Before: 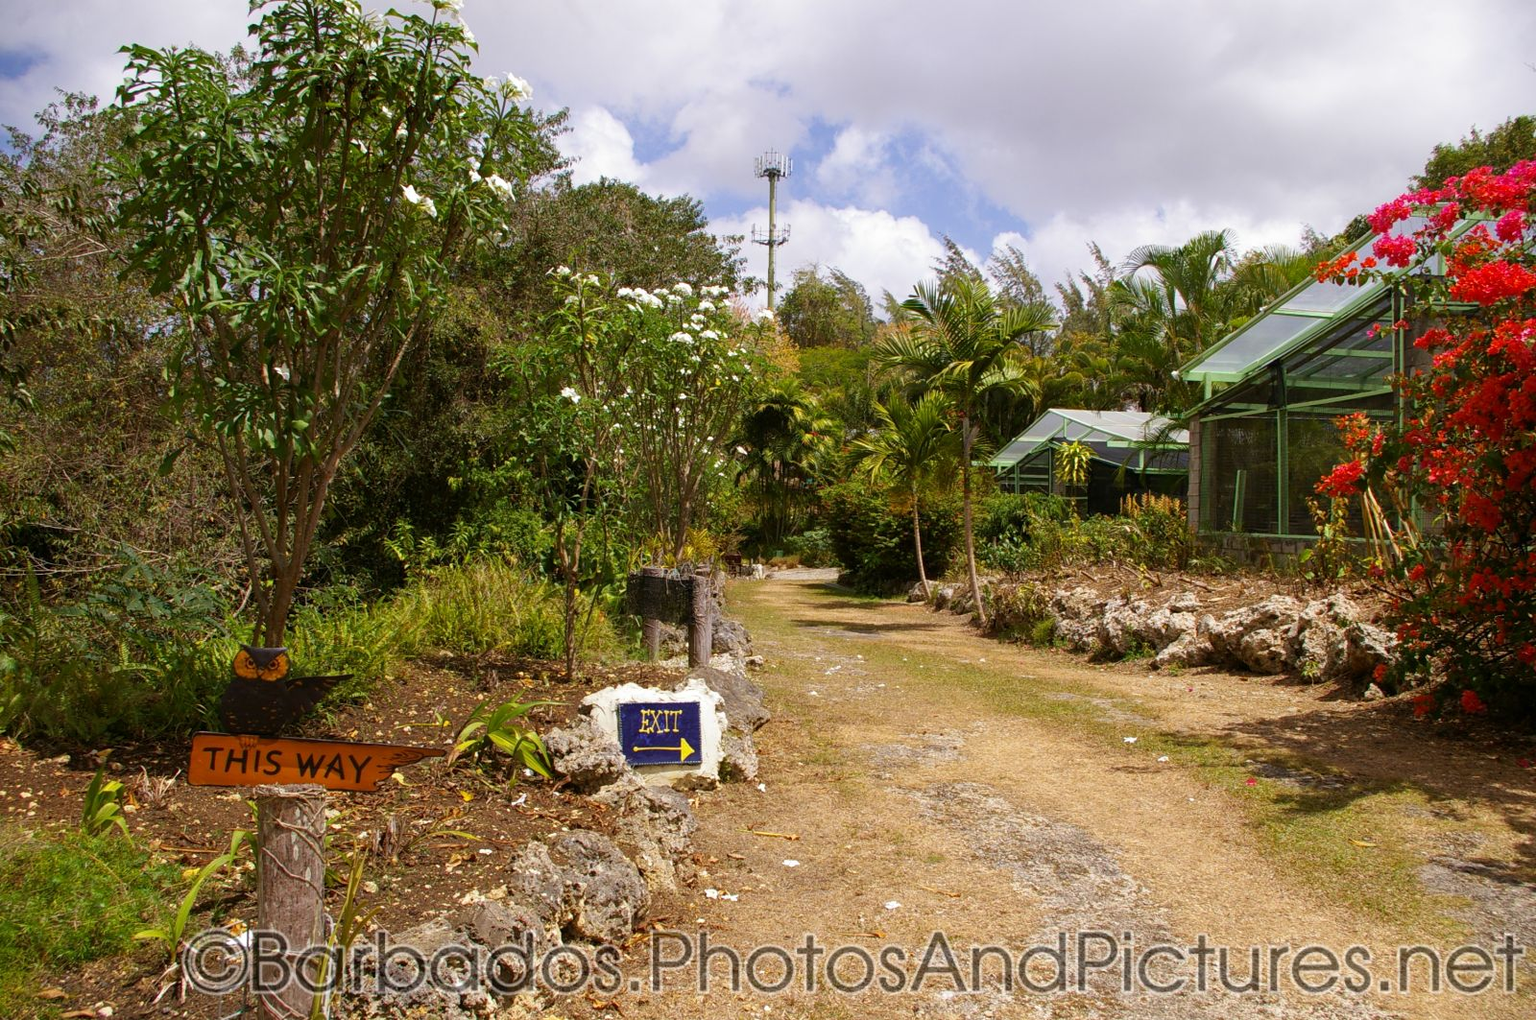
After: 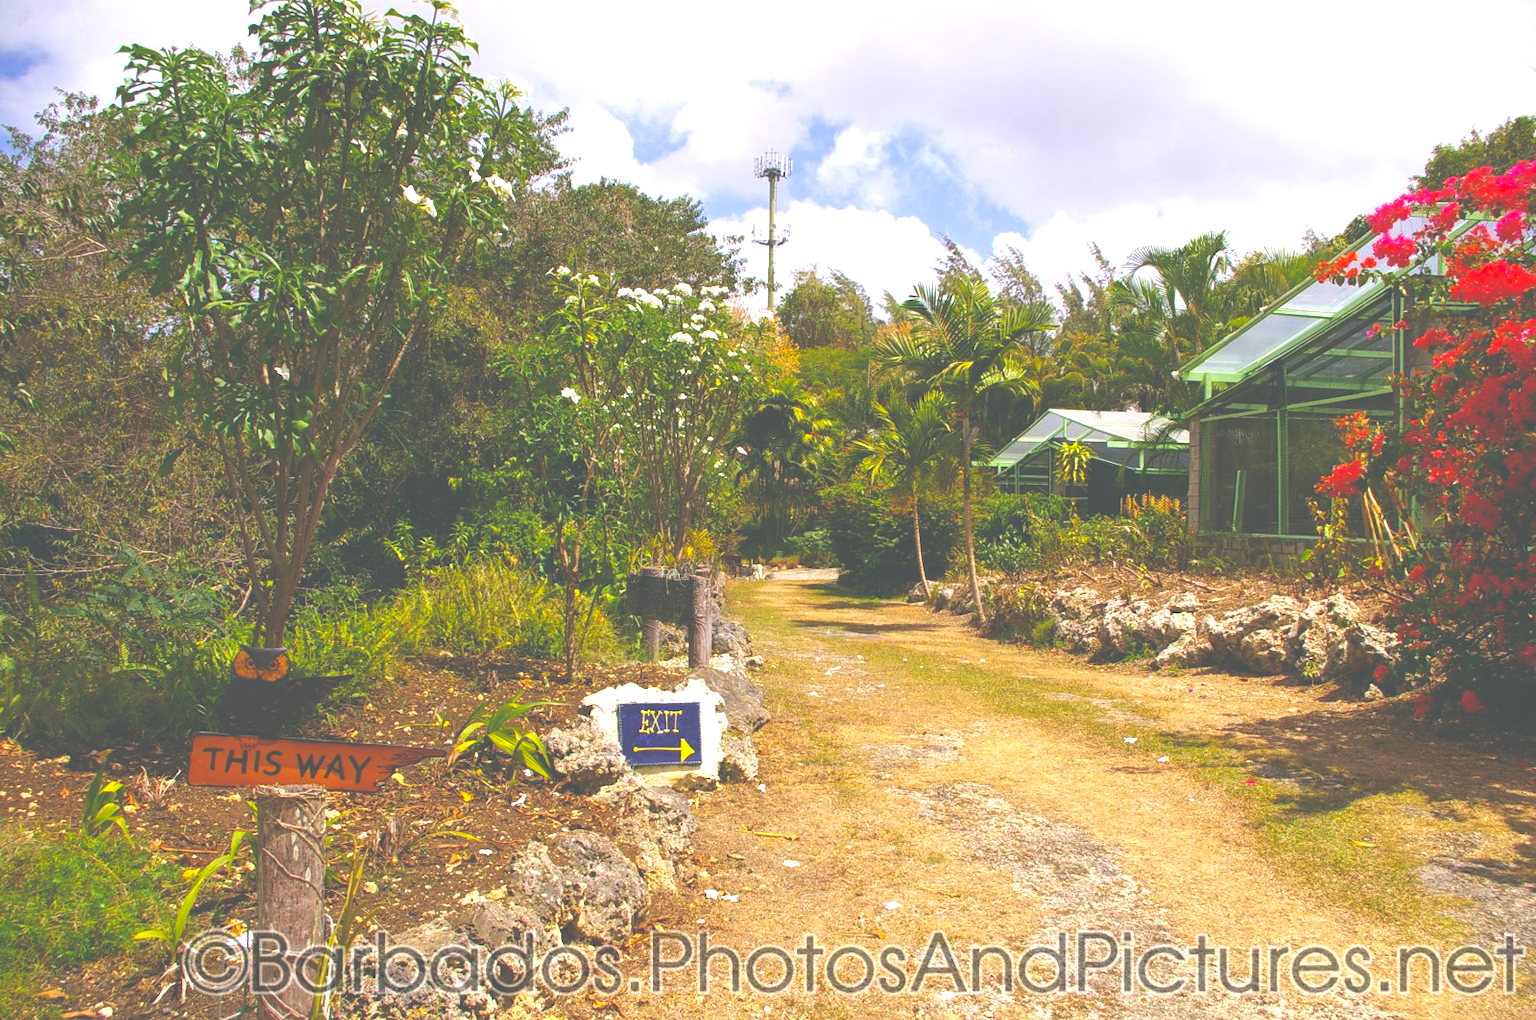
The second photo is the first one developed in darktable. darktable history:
exposure: black level correction -0.063, exposure -0.05 EV, compensate highlight preservation false
color balance rgb: shadows lift › chroma 2.033%, shadows lift › hue 221.88°, linear chroma grading › global chroma 6.357%, perceptual saturation grading › global saturation 19.935%, perceptual brilliance grading › global brilliance 18.49%, global vibrance 20%
